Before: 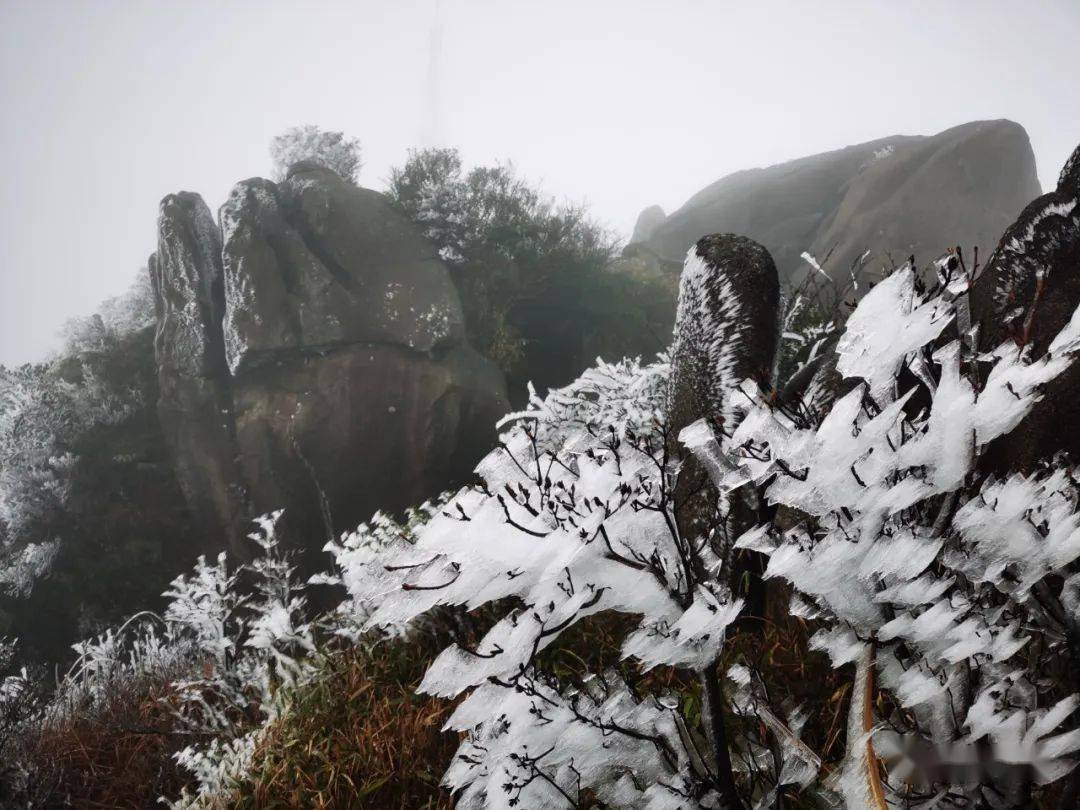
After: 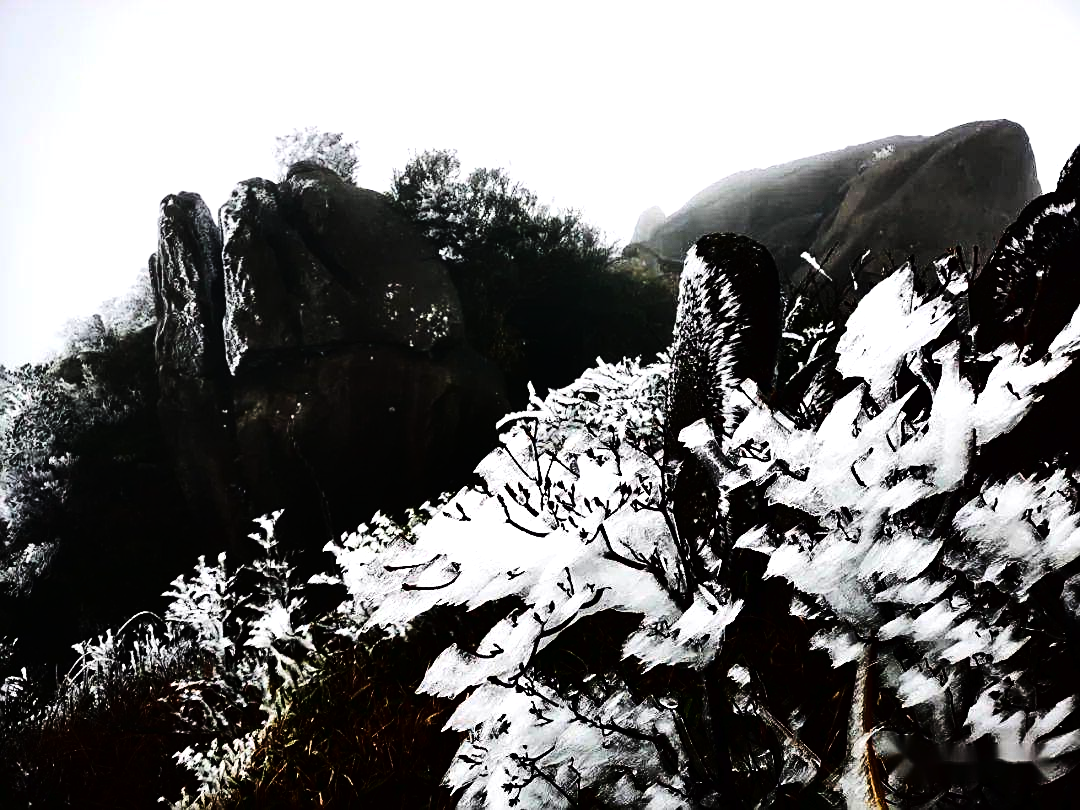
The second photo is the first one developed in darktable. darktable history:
tone equalizer: -8 EV -0.75 EV, -7 EV -0.7 EV, -6 EV -0.6 EV, -5 EV -0.4 EV, -3 EV 0.4 EV, -2 EV 0.6 EV, -1 EV 0.7 EV, +0 EV 0.75 EV, edges refinement/feathering 500, mask exposure compensation -1.57 EV, preserve details no
tone curve: curves: ch0 [(0, 0) (0.003, 0.006) (0.011, 0.007) (0.025, 0.01) (0.044, 0.015) (0.069, 0.023) (0.1, 0.031) (0.136, 0.045) (0.177, 0.066) (0.224, 0.098) (0.277, 0.139) (0.335, 0.194) (0.399, 0.254) (0.468, 0.346) (0.543, 0.45) (0.623, 0.56) (0.709, 0.667) (0.801, 0.78) (0.898, 0.891) (1, 1)], preserve colors none
contrast brightness saturation: contrast 0.24, brightness -0.24, saturation 0.14
sharpen: on, module defaults
